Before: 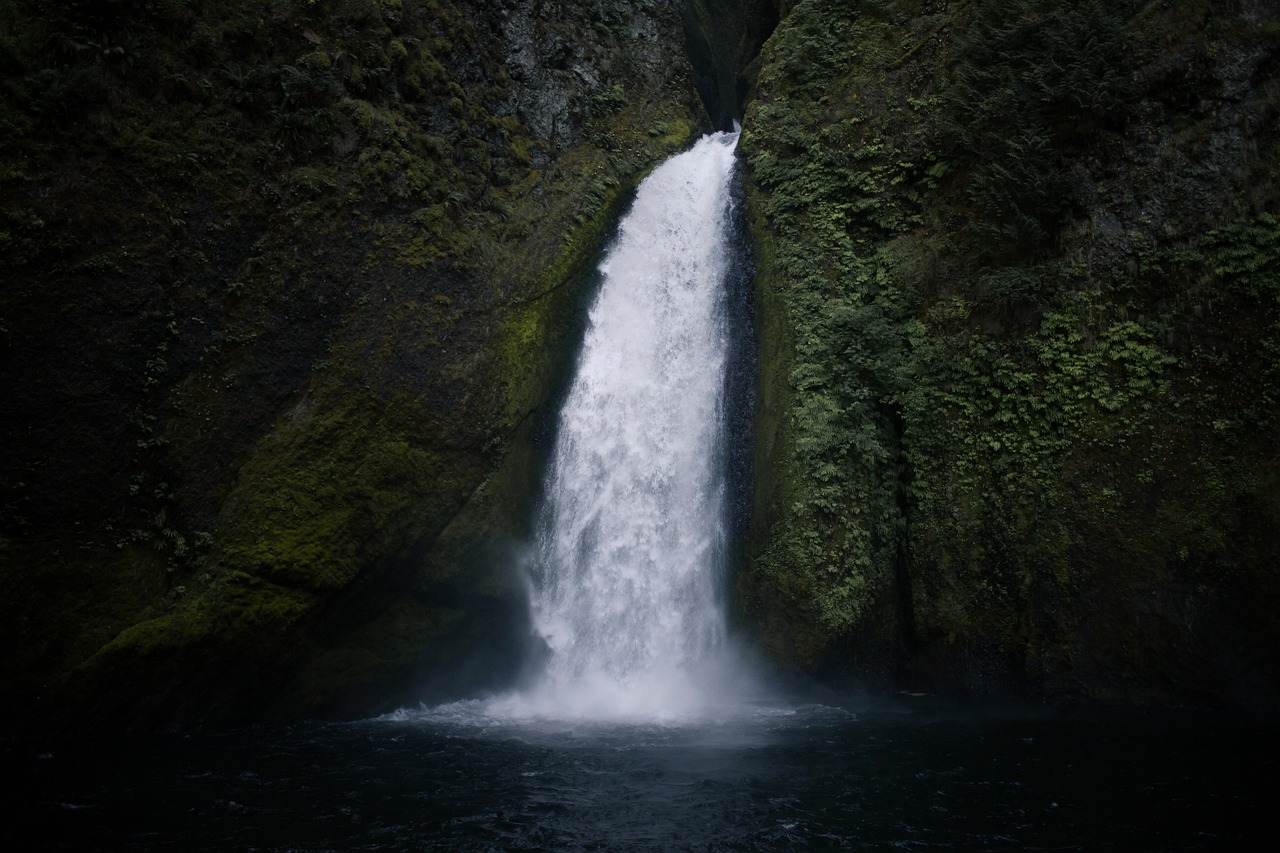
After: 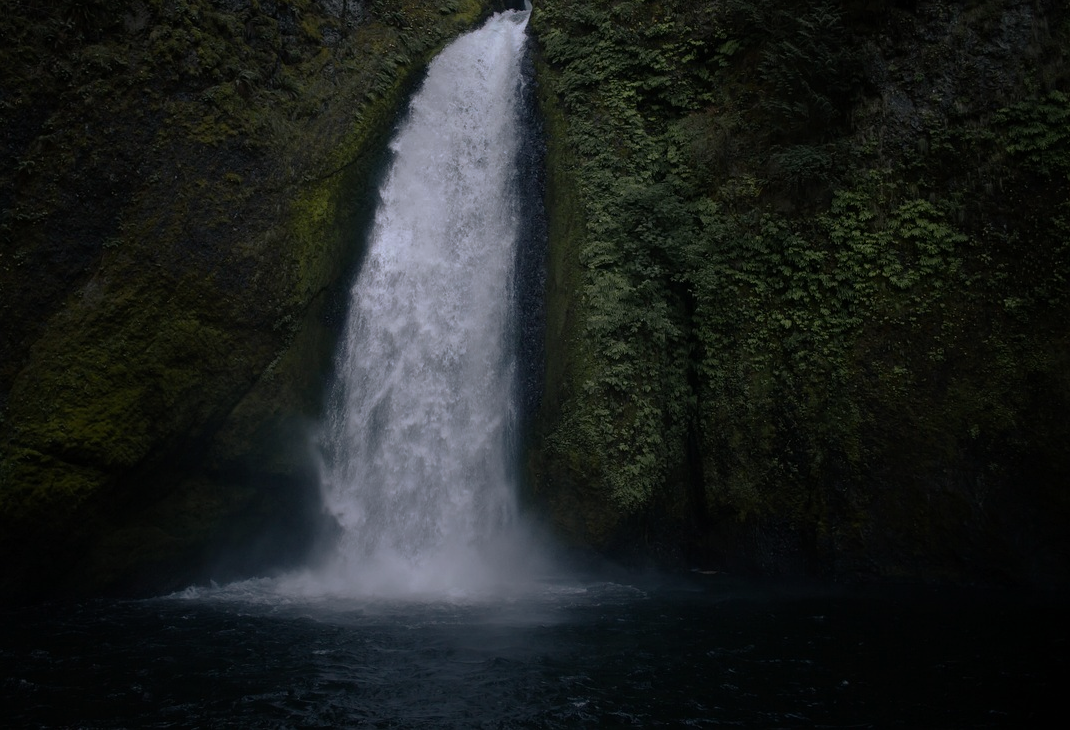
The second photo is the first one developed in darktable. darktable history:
crop: left 16.373%, top 14.332%
base curve: curves: ch0 [(0, 0) (0.826, 0.587) (1, 1)], preserve colors none
